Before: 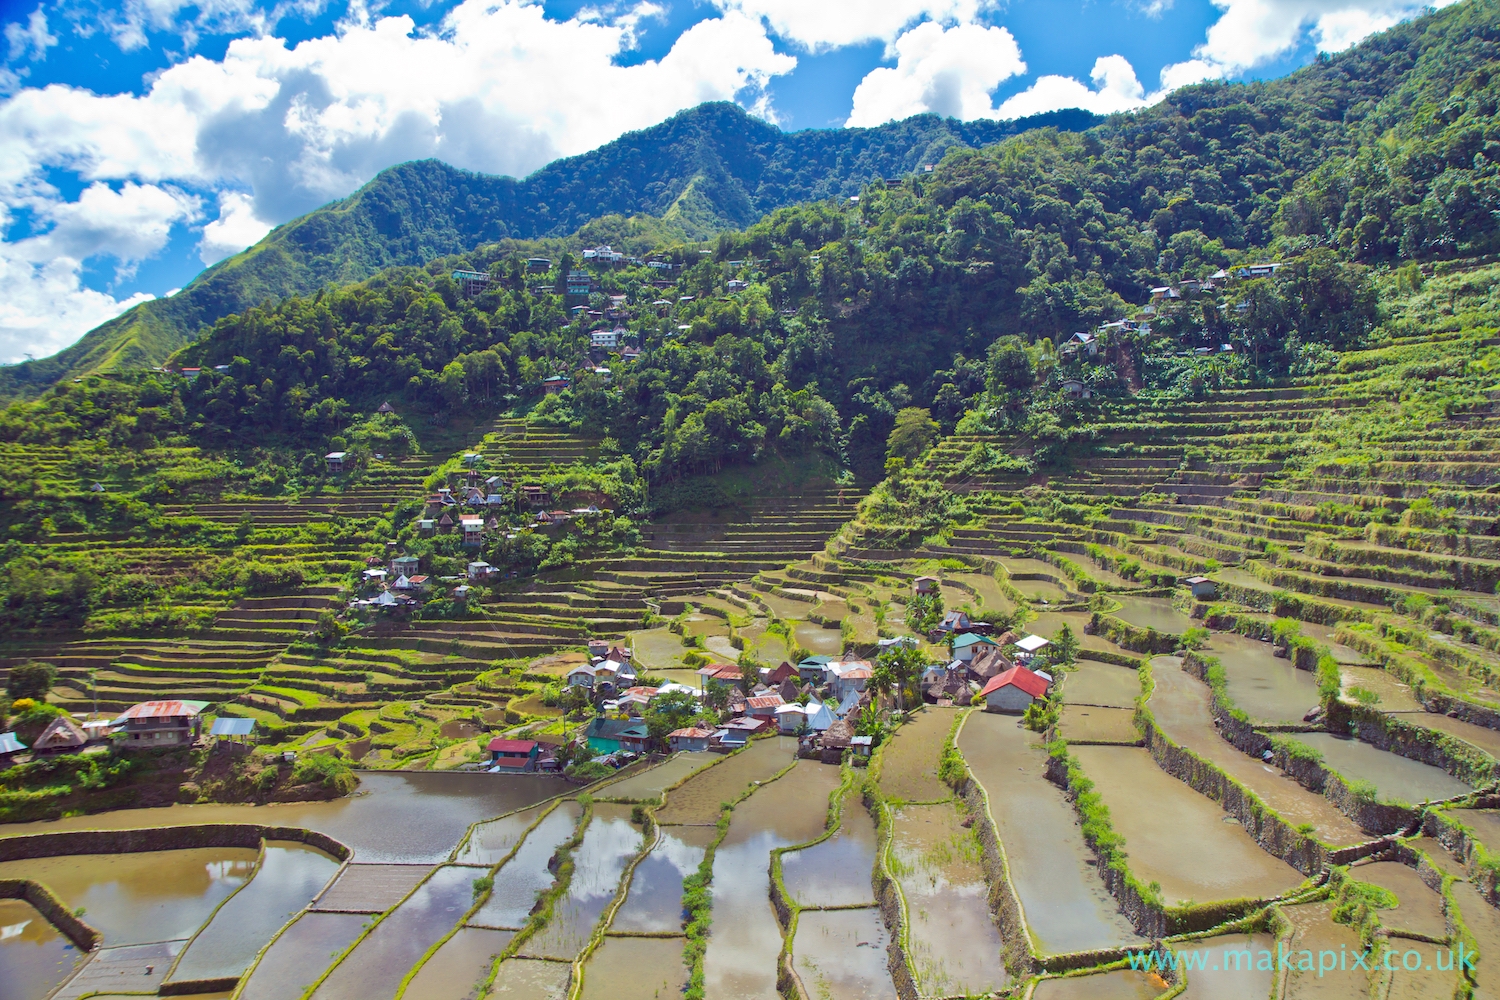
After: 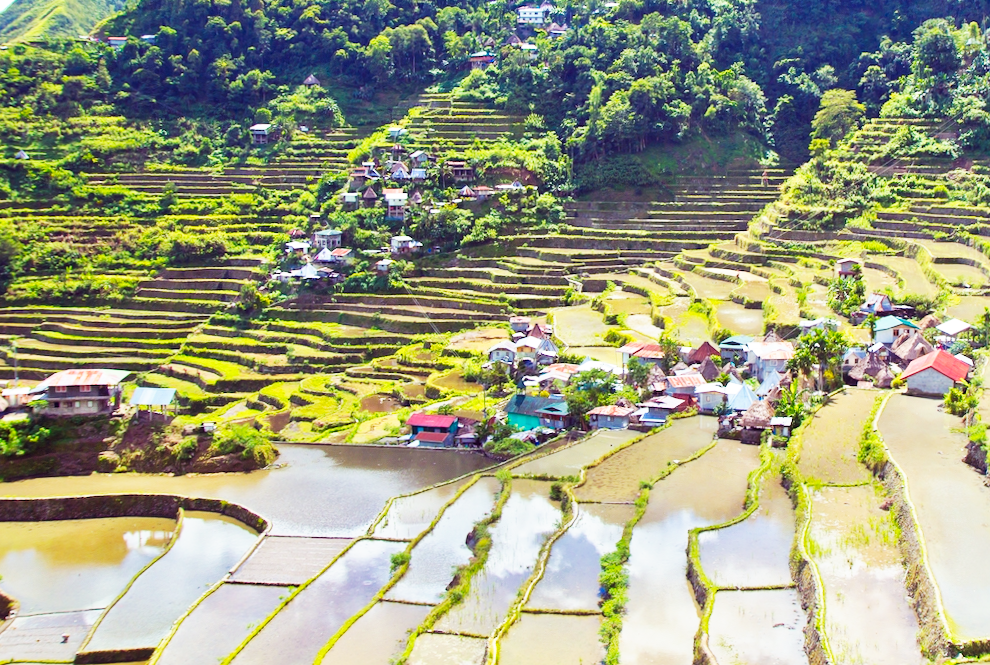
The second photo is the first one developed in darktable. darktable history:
crop and rotate: angle -1°, left 3.904%, top 31.705%, right 28.36%
base curve: curves: ch0 [(0, 0) (0.007, 0.004) (0.027, 0.03) (0.046, 0.07) (0.207, 0.54) (0.442, 0.872) (0.673, 0.972) (1, 1)], preserve colors none
